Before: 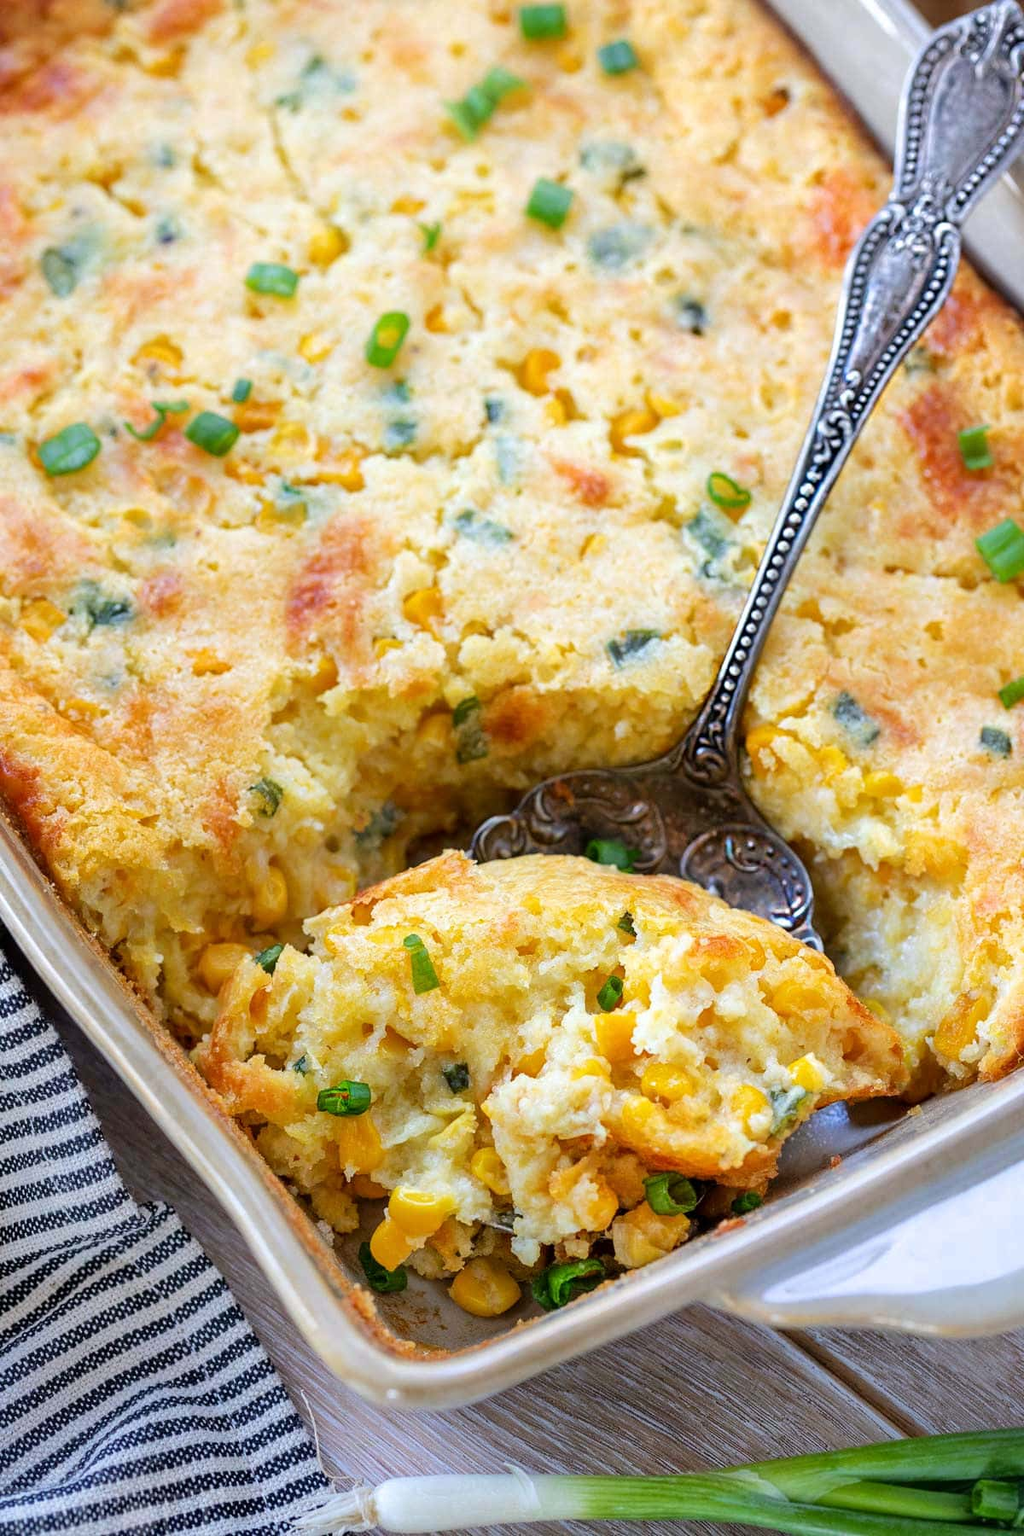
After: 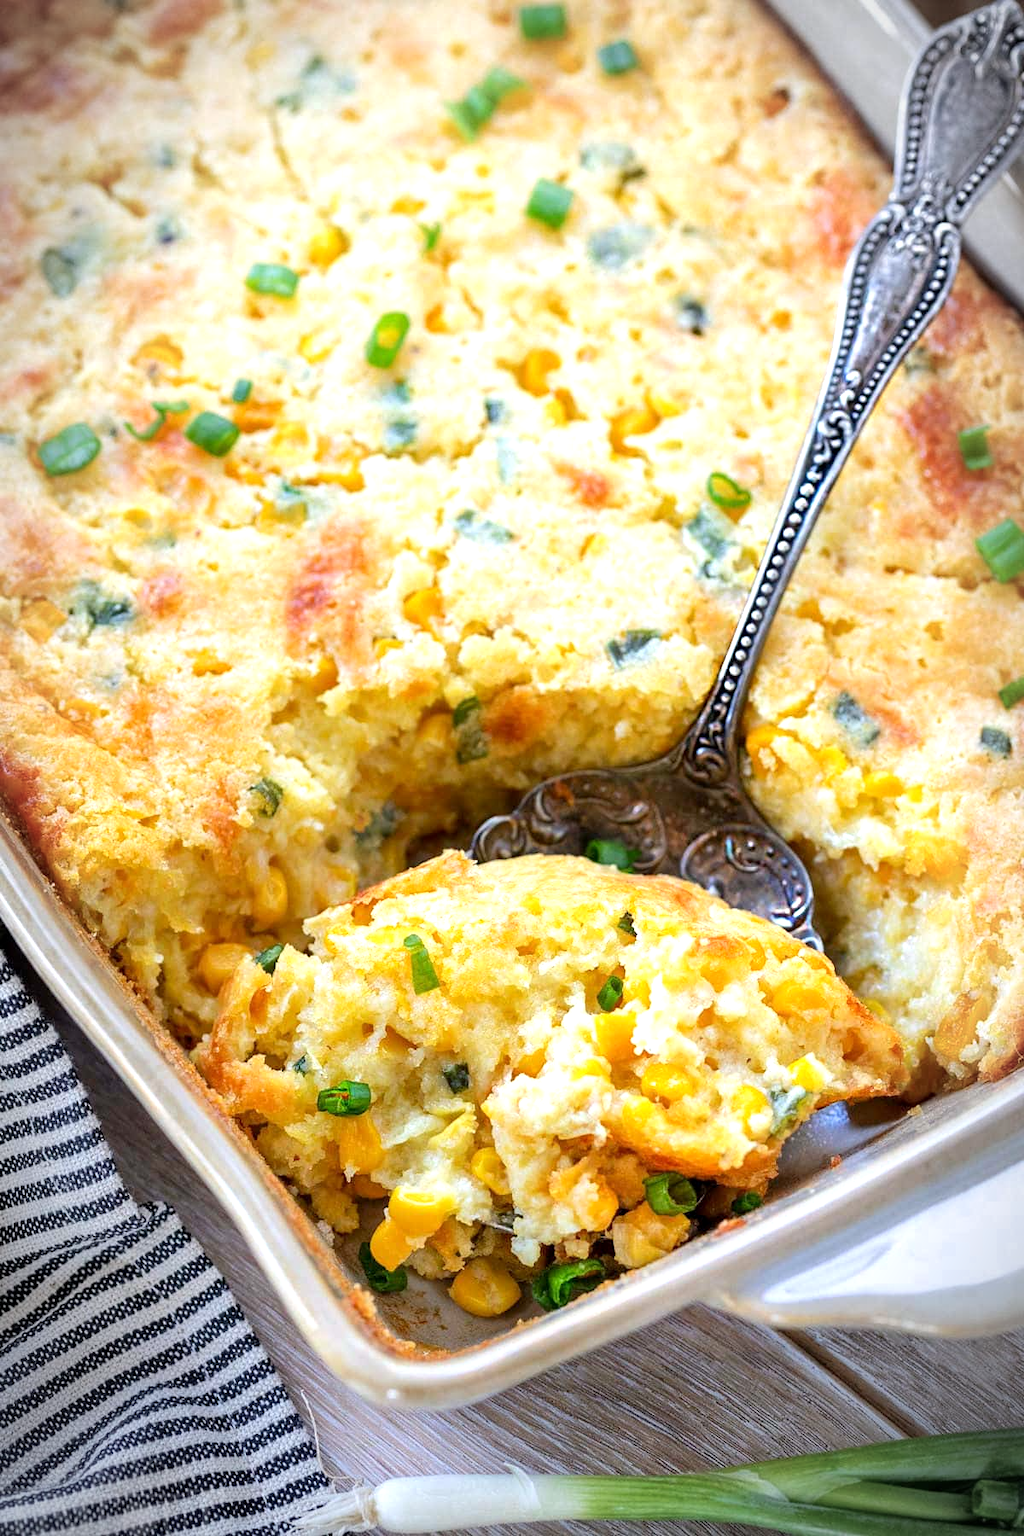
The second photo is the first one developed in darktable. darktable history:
vignetting: automatic ratio true
exposure: black level correction 0.001, exposure 0.5 EV, compensate exposure bias true, compensate highlight preservation false
